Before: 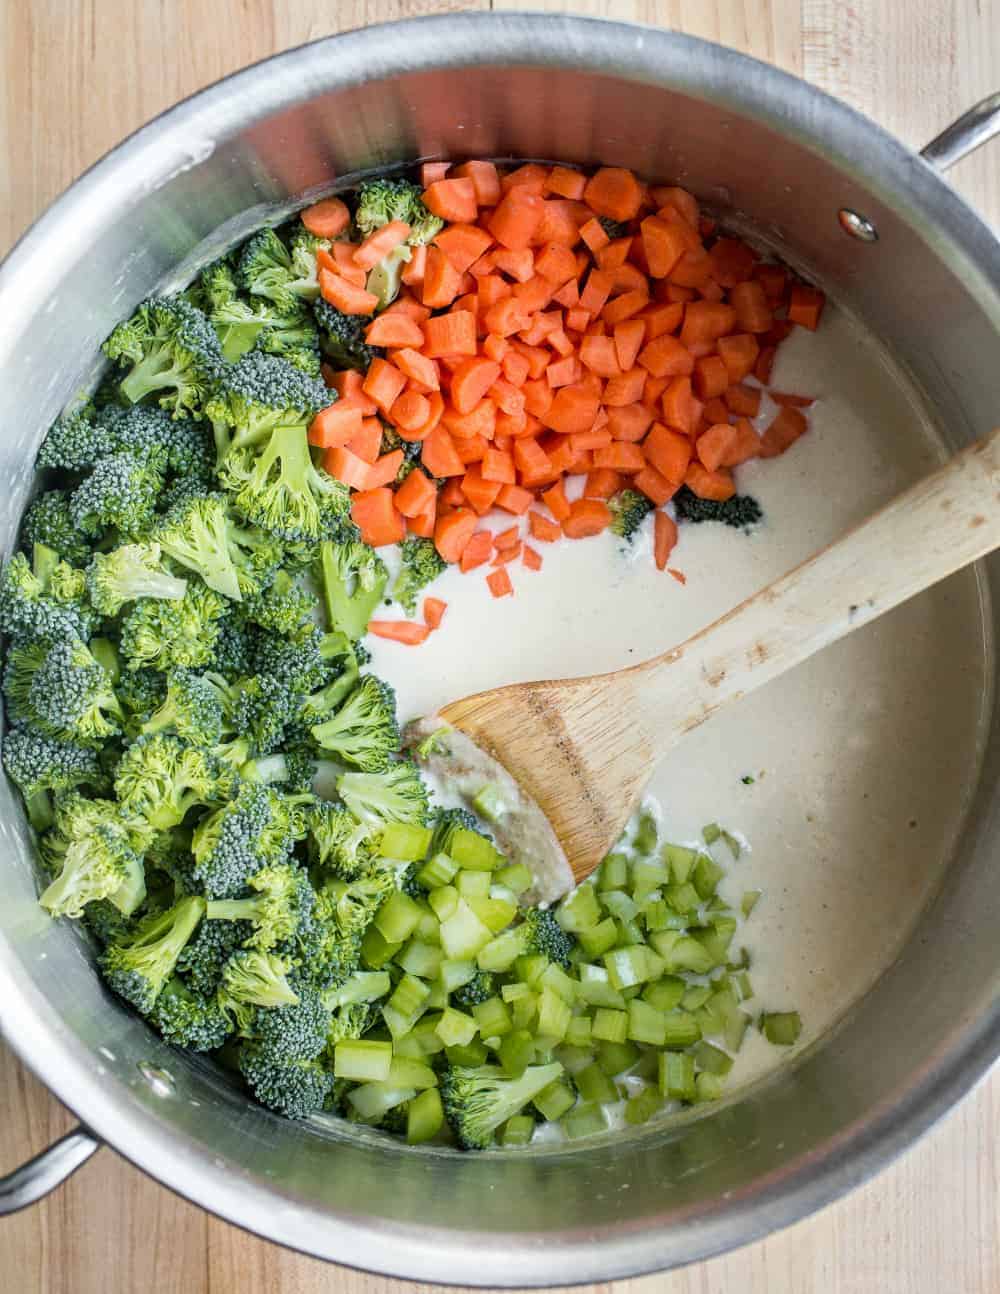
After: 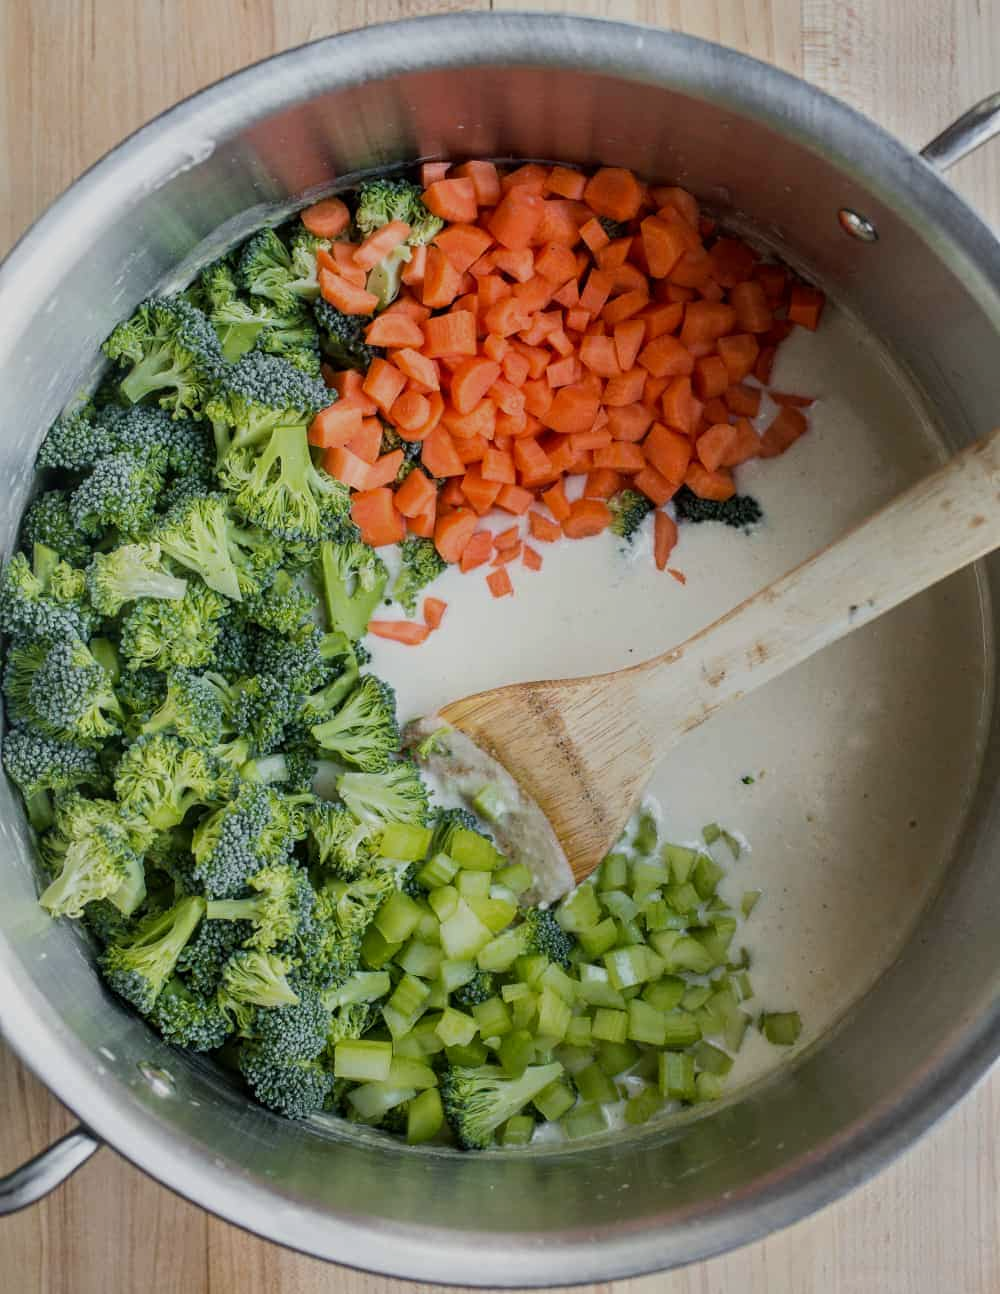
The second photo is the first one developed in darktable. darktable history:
exposure: exposure -0.548 EV, compensate highlight preservation false
